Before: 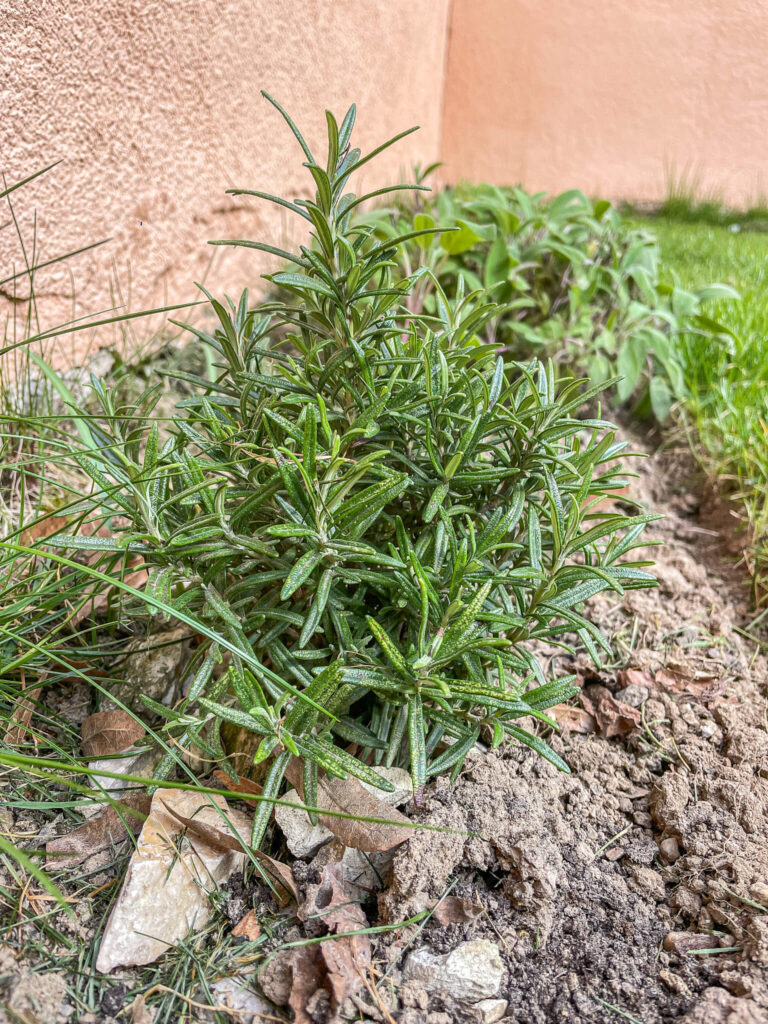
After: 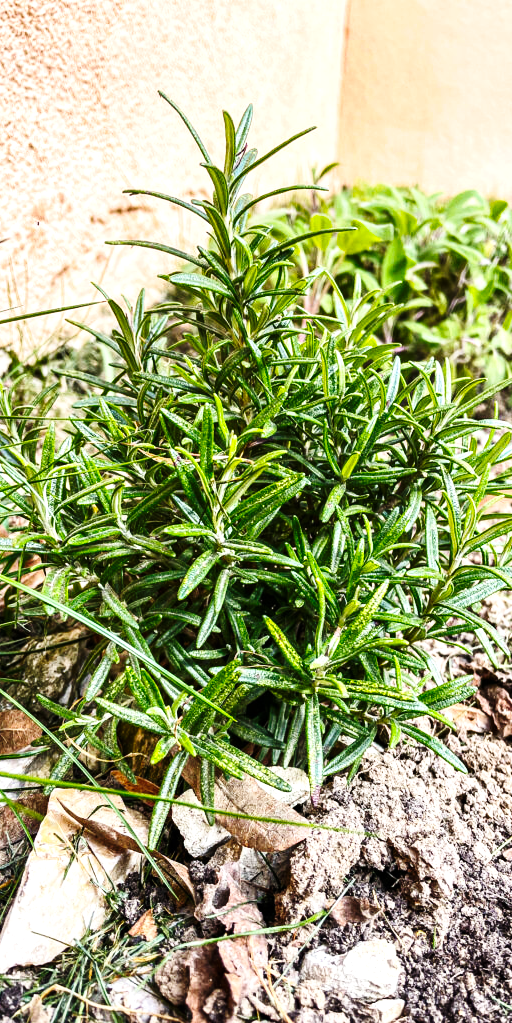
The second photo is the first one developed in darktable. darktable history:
color balance: contrast 10%
crop and rotate: left 13.537%, right 19.796%
base curve: curves: ch0 [(0, 0) (0.036, 0.025) (0.121, 0.166) (0.206, 0.329) (0.605, 0.79) (1, 1)], preserve colors none
color balance rgb: perceptual brilliance grading › highlights 14.29%, perceptual brilliance grading › mid-tones -5.92%, perceptual brilliance grading › shadows -26.83%, global vibrance 31.18%
